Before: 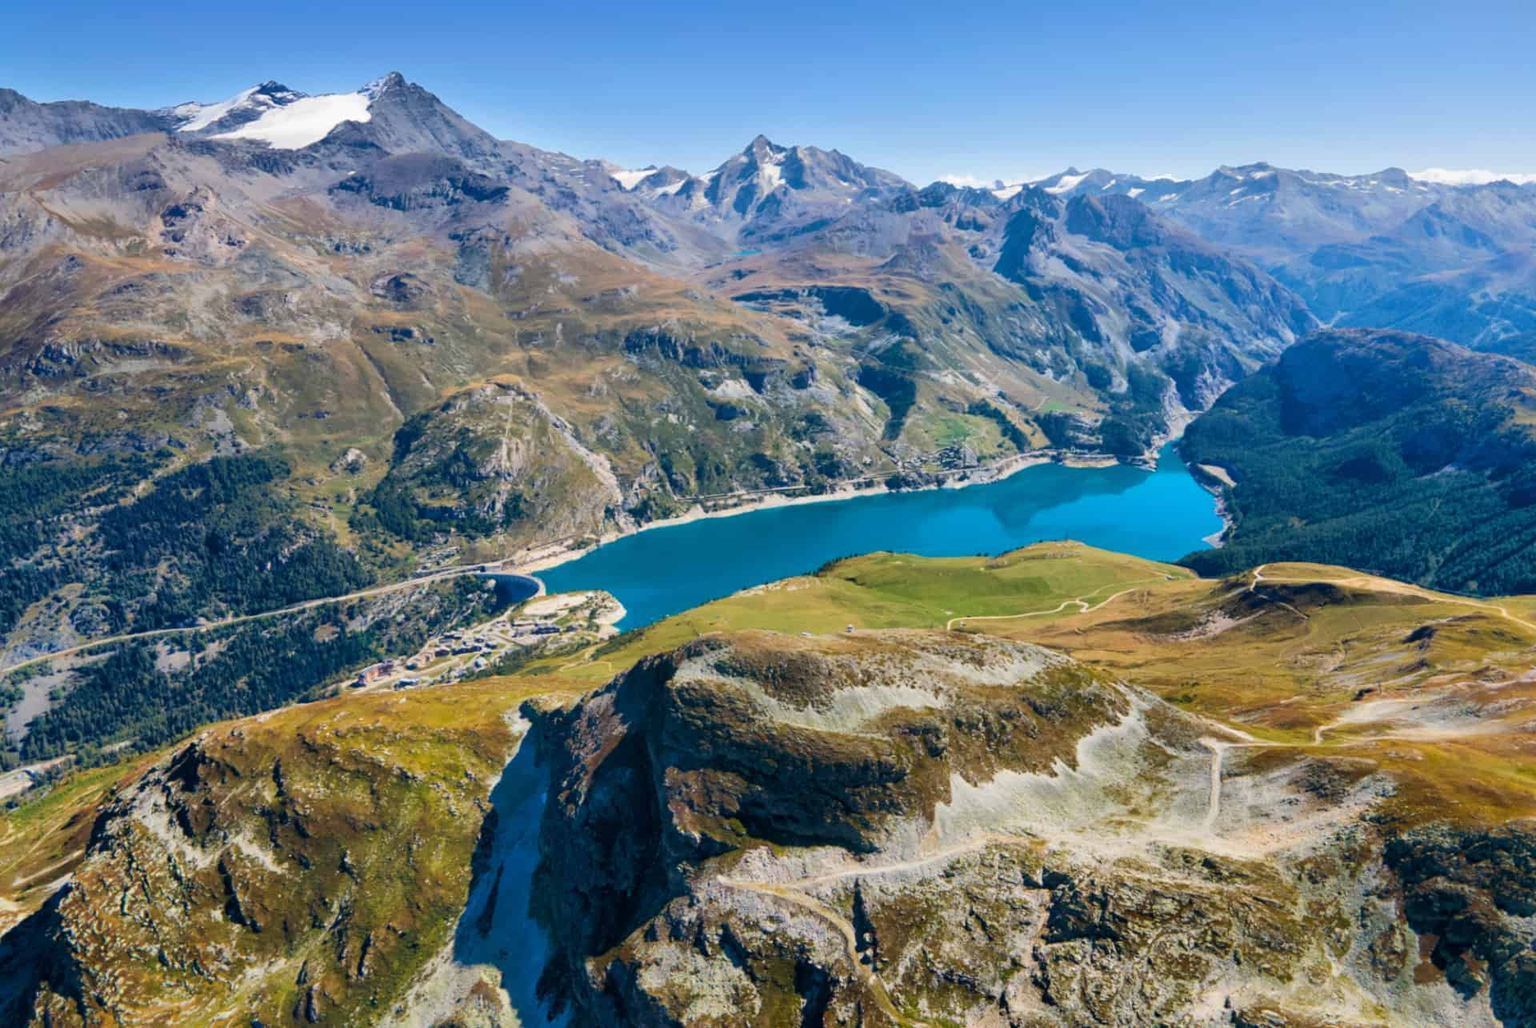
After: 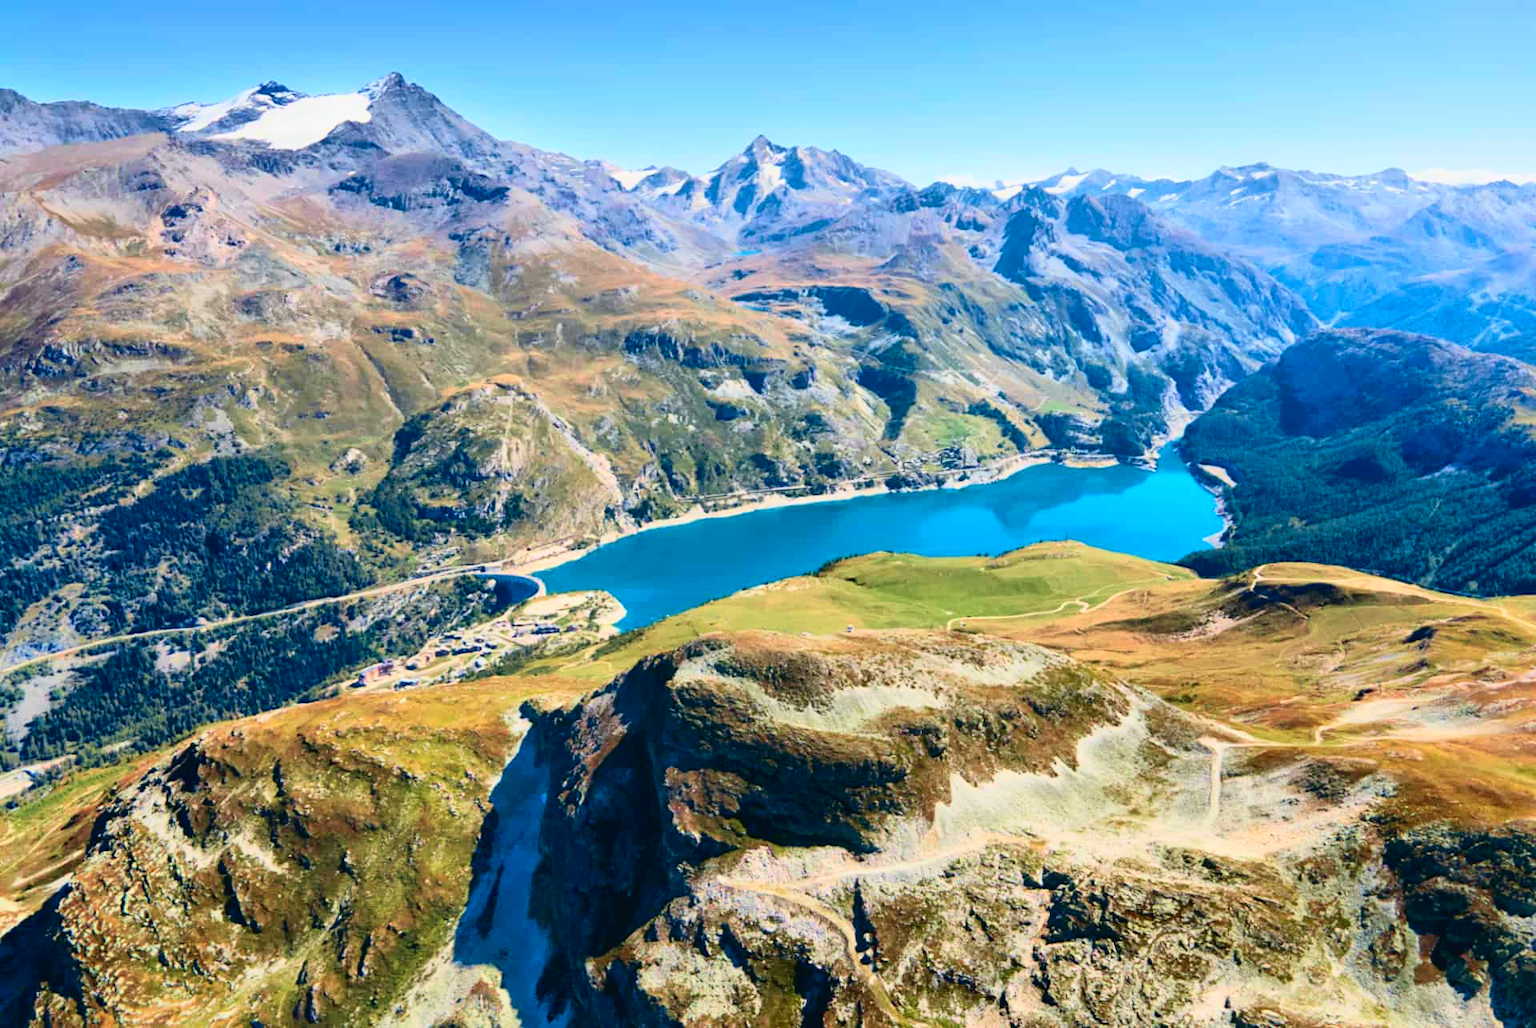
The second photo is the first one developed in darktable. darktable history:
tone curve: curves: ch0 [(0.003, 0.032) (0.037, 0.037) (0.142, 0.117) (0.279, 0.311) (0.405, 0.49) (0.526, 0.651) (0.722, 0.857) (0.875, 0.946) (1, 0.98)]; ch1 [(0, 0) (0.305, 0.325) (0.453, 0.437) (0.482, 0.474) (0.501, 0.498) (0.515, 0.523) (0.559, 0.591) (0.6, 0.643) (0.656, 0.707) (1, 1)]; ch2 [(0, 0) (0.323, 0.277) (0.424, 0.396) (0.479, 0.484) (0.499, 0.502) (0.515, 0.537) (0.573, 0.602) (0.653, 0.675) (0.75, 0.756) (1, 1)], color space Lab, independent channels, preserve colors none
